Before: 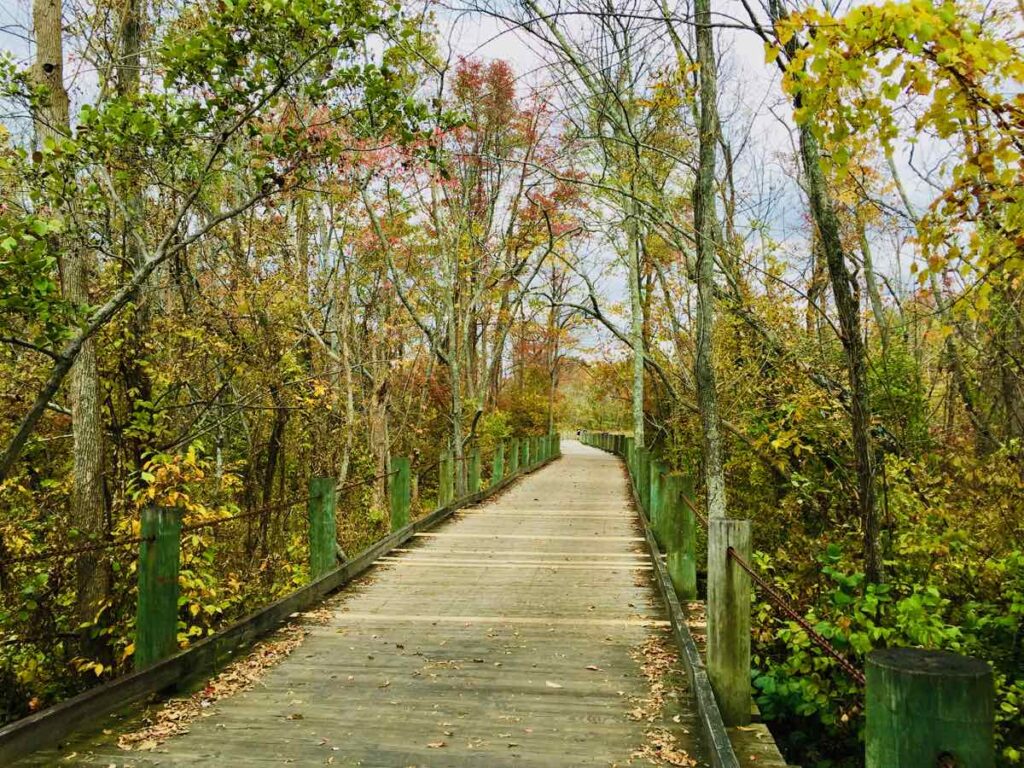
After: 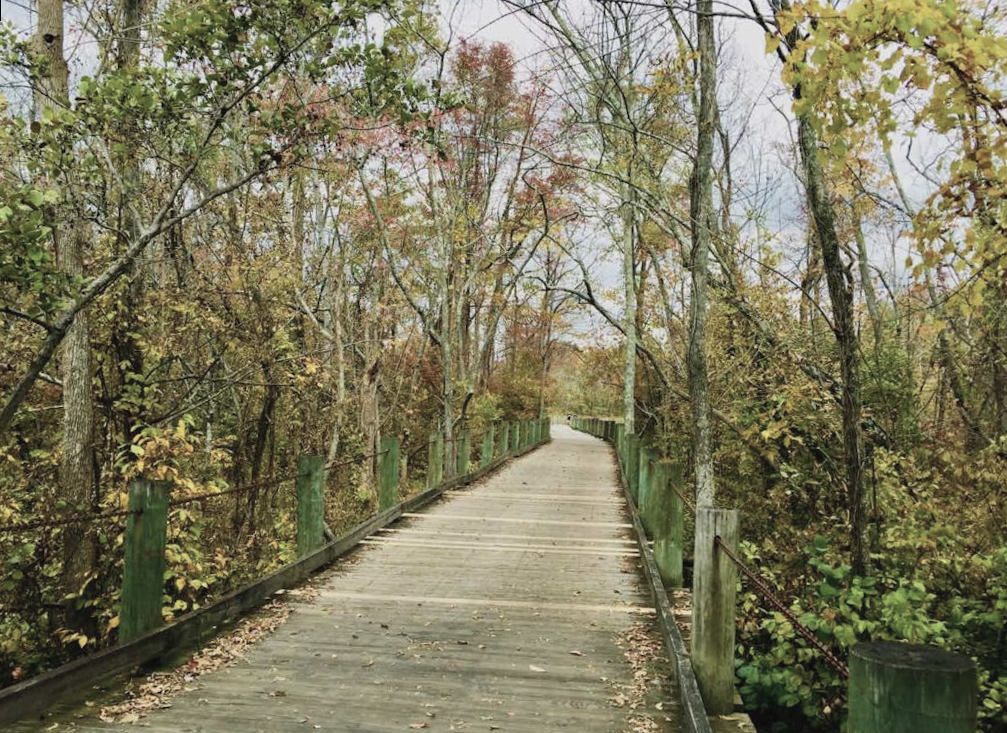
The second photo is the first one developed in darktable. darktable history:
contrast brightness saturation: contrast -0.05, saturation -0.41
rotate and perspective: rotation 1.57°, crop left 0.018, crop right 0.982, crop top 0.039, crop bottom 0.961
